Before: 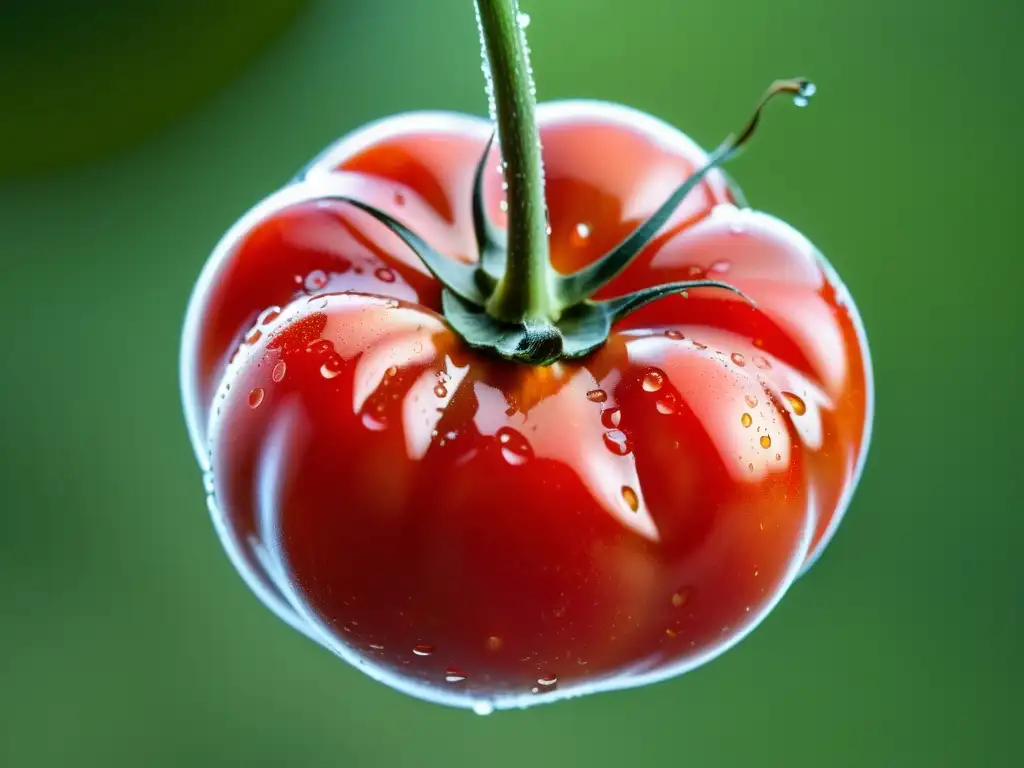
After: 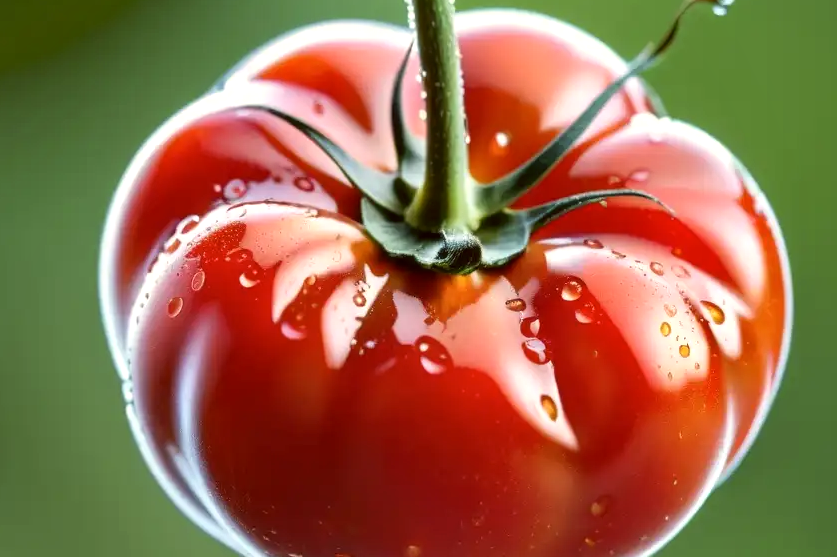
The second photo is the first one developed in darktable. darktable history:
color correction: highlights a* 6.15, highlights b* 8.22, shadows a* 5.33, shadows b* 6.99, saturation 0.885
crop: left 7.934%, top 11.966%, right 10.297%, bottom 15.402%
shadows and highlights: shadows 49.45, highlights -41.18, soften with gaussian
exposure: exposure 0.218 EV, compensate highlight preservation false
